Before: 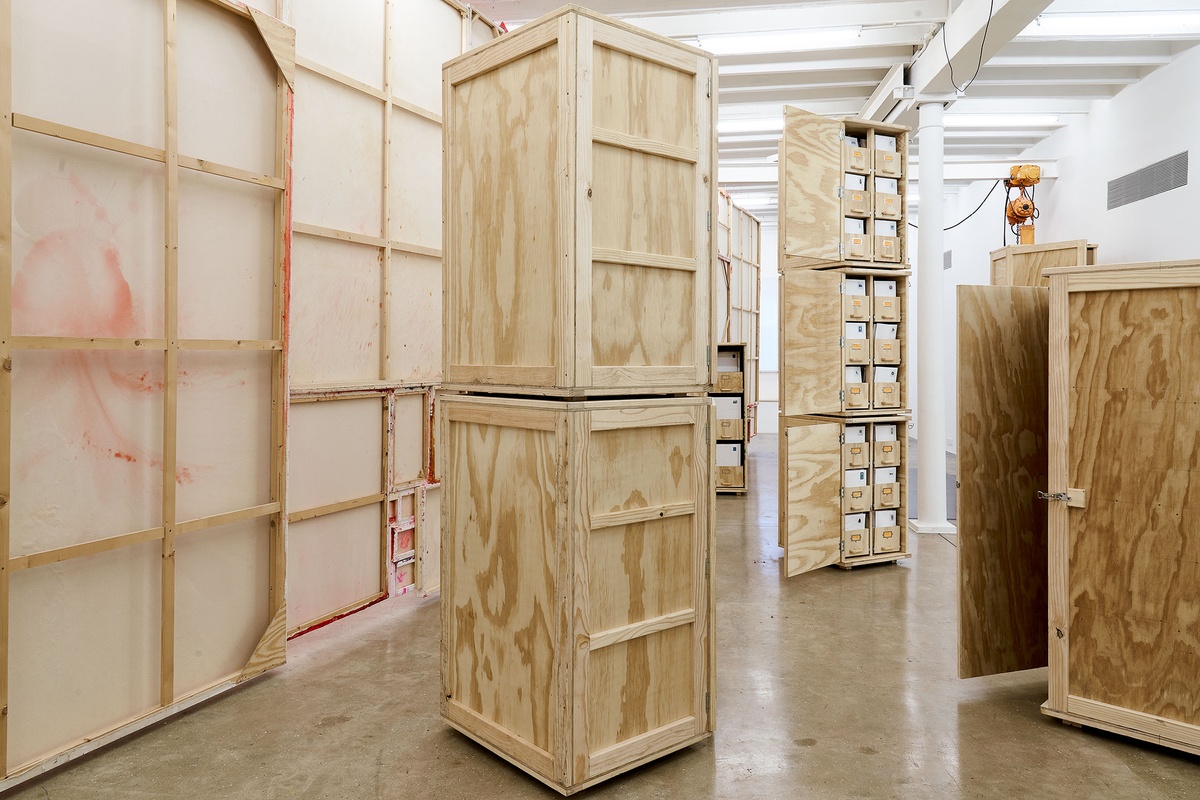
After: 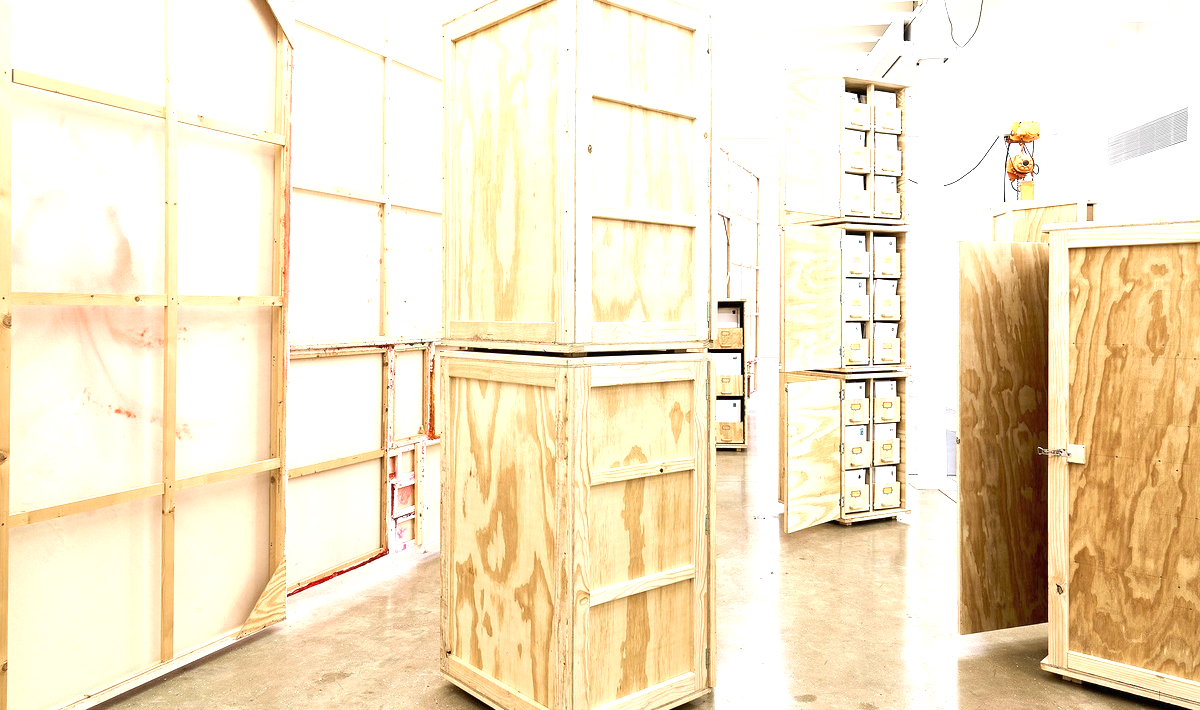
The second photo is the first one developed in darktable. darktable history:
crop and rotate: top 5.609%, bottom 5.609%
exposure: black level correction 0, exposure 1.5 EV, compensate exposure bias true, compensate highlight preservation false
base curve: curves: ch0 [(0, 0) (0.283, 0.295) (1, 1)], preserve colors none
